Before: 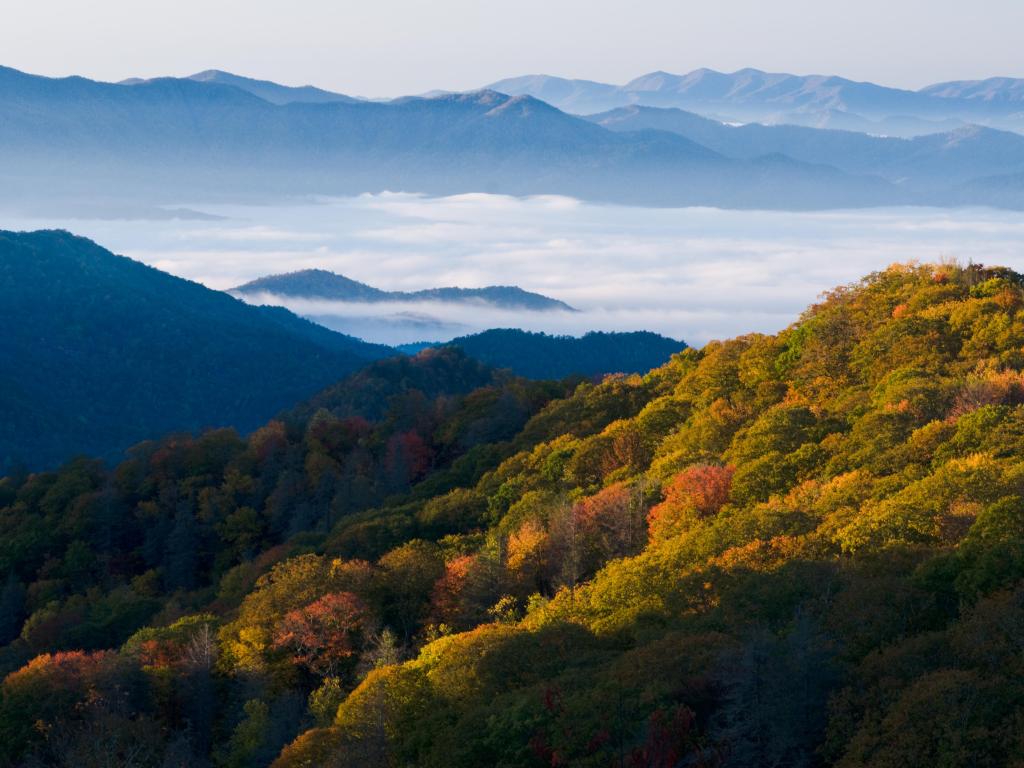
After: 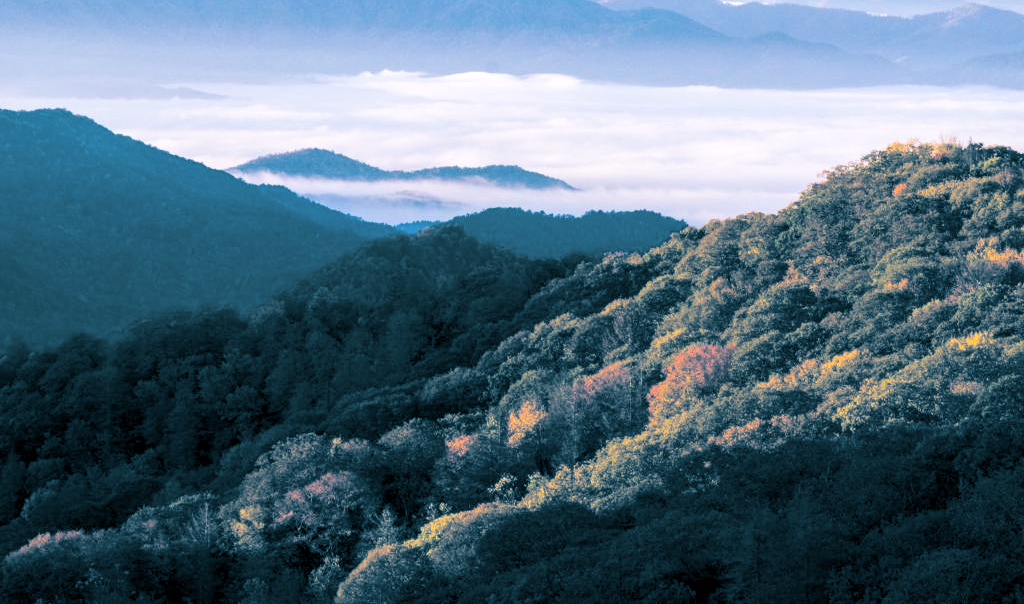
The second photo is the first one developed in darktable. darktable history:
crop and rotate: top 15.774%, bottom 5.506%
split-toning: shadows › hue 212.4°, balance -70
base curve: curves: ch0 [(0, 0) (0.204, 0.334) (0.55, 0.733) (1, 1)], preserve colors none
local contrast: on, module defaults
exposure: exposure -0.153 EV, compensate highlight preservation false
levels: levels [0.016, 0.492, 0.969]
white balance: red 1.05, blue 1.072
